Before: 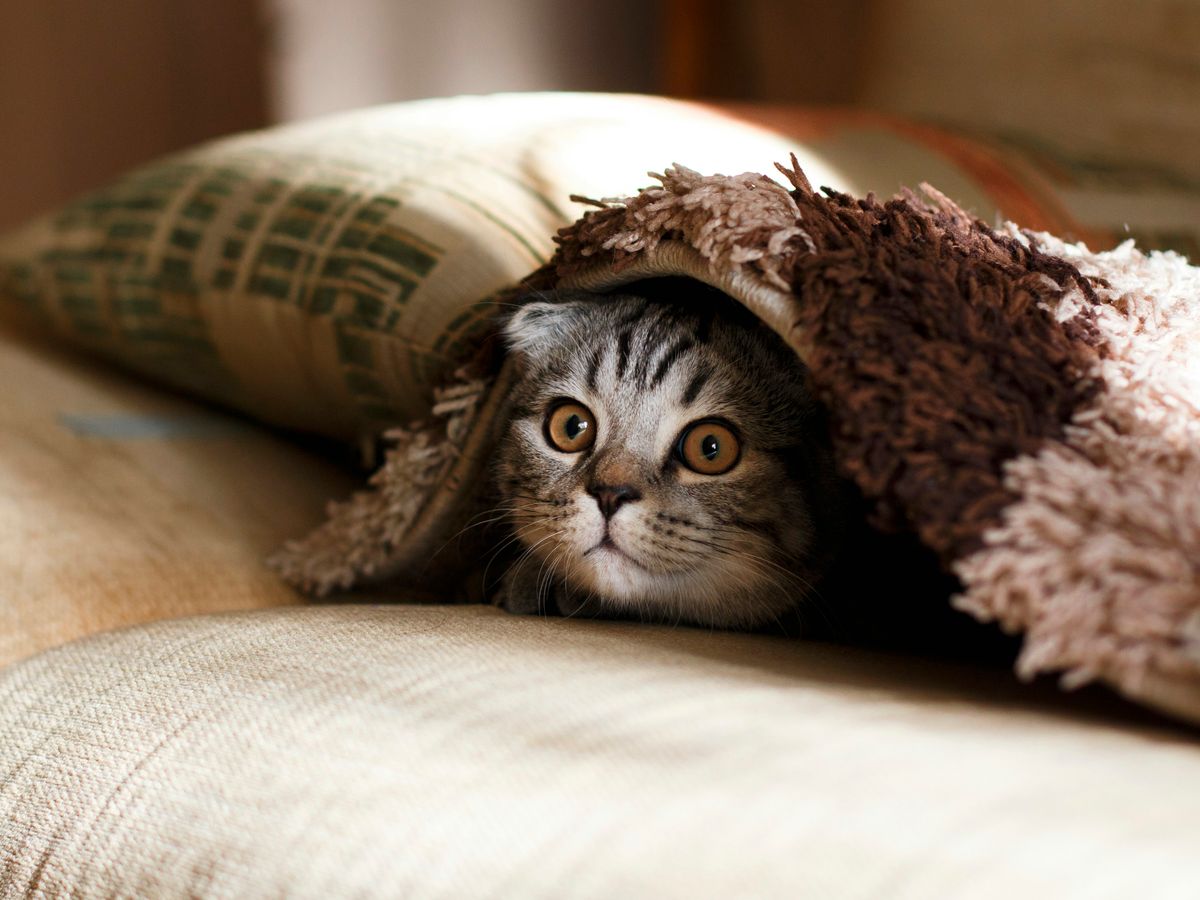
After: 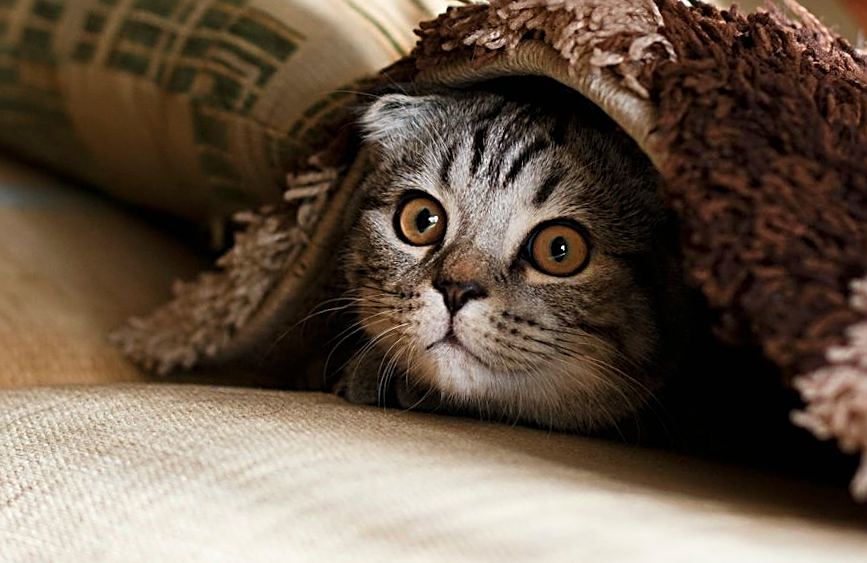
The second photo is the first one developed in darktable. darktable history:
sharpen: radius 2.676, amount 0.669
white balance: emerald 1
crop and rotate: angle -3.37°, left 9.79%, top 20.73%, right 12.42%, bottom 11.82%
